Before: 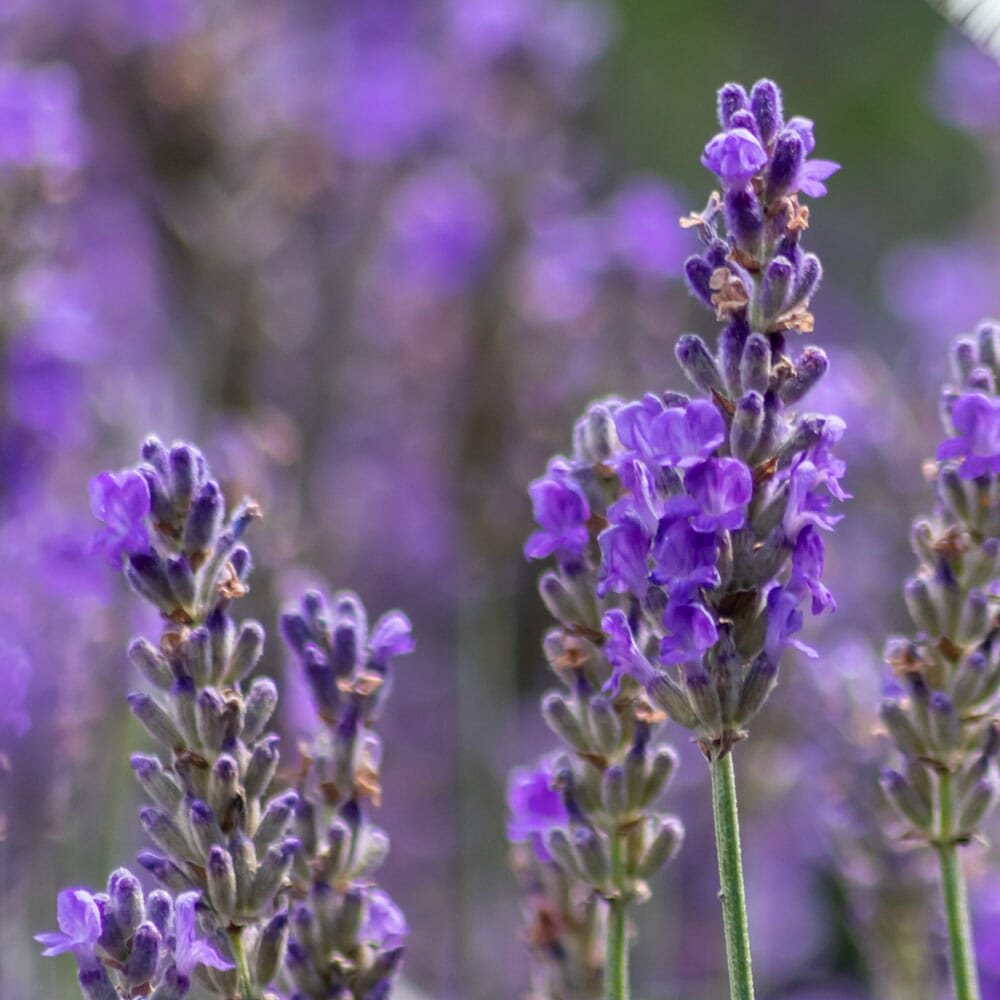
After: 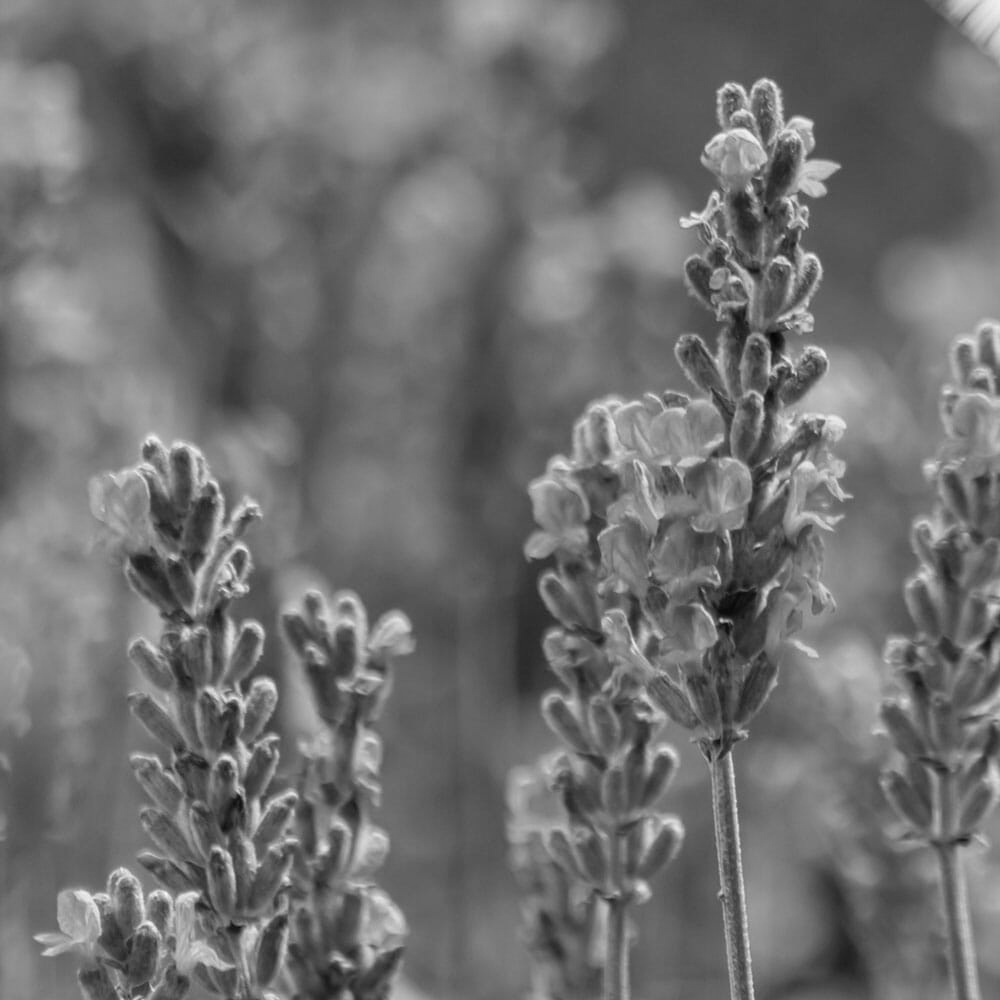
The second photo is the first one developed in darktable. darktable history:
shadows and highlights: shadows 60, highlights -60.23, soften with gaussian
color calibration: output gray [0.267, 0.423, 0.267, 0], illuminant same as pipeline (D50), adaptation none (bypass)
